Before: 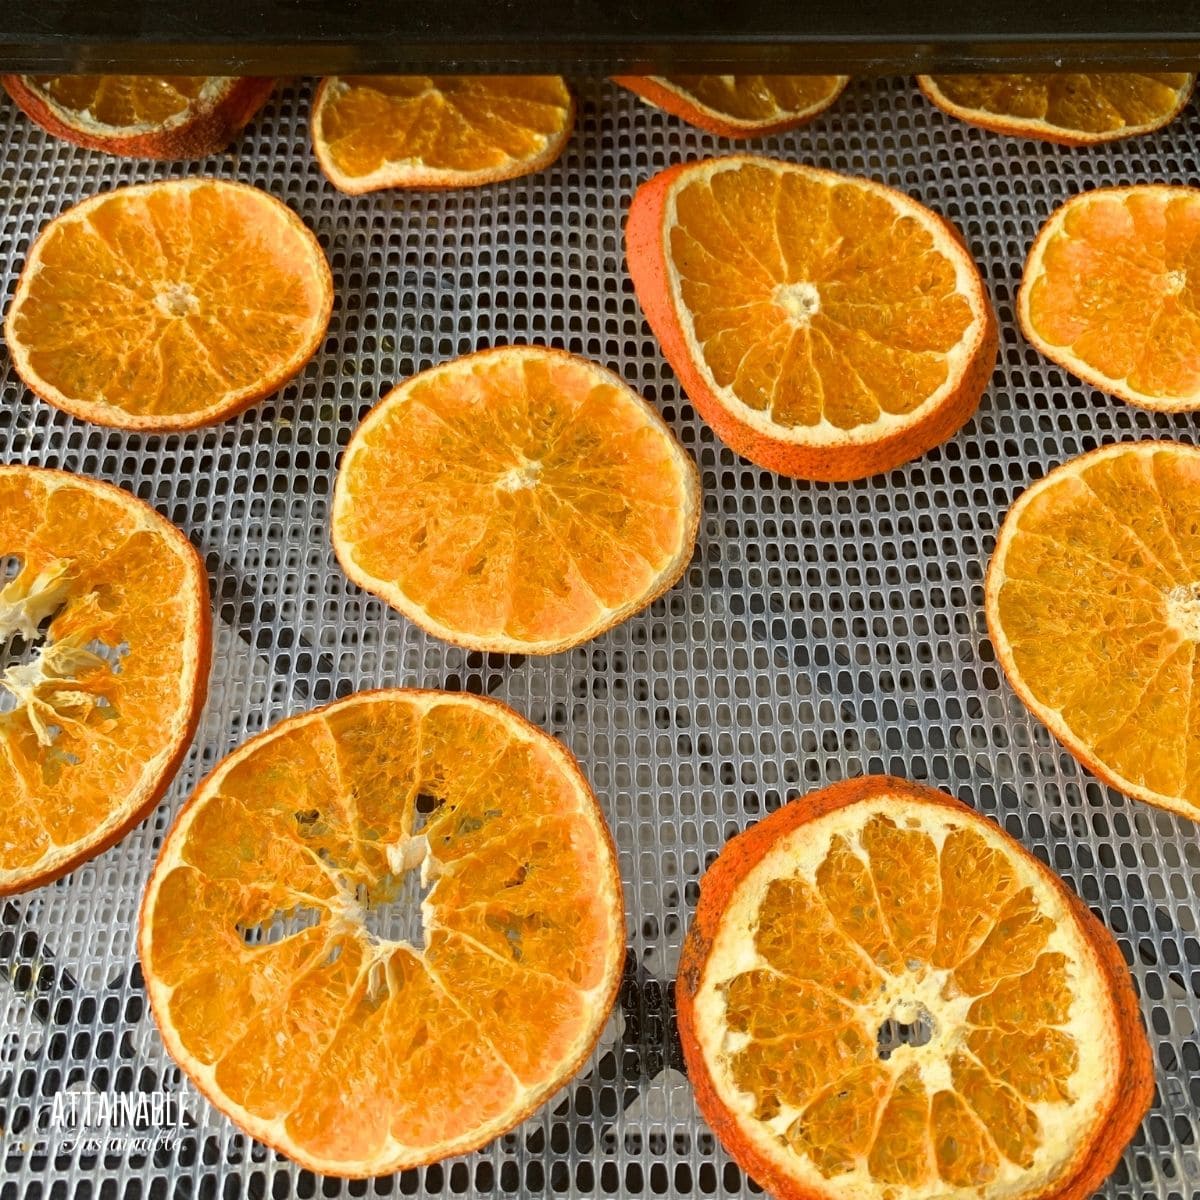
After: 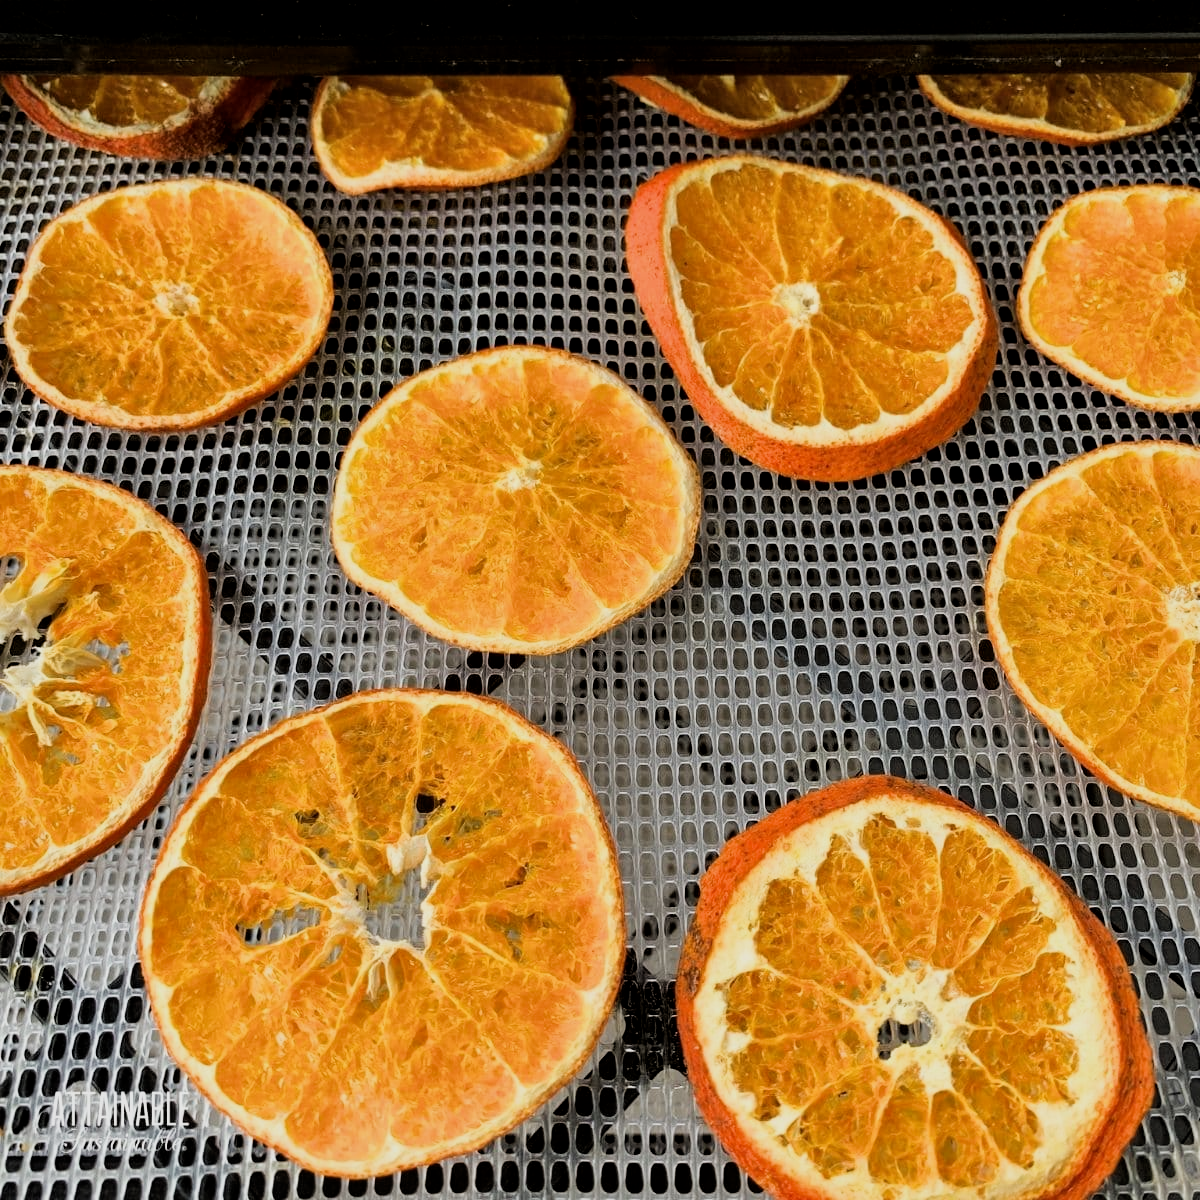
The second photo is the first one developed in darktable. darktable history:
local contrast: mode bilateral grid, contrast 20, coarseness 50, detail 120%, midtone range 0.2
filmic rgb: black relative exposure -5 EV, hardness 2.88, contrast 1.2, highlights saturation mix -30%
